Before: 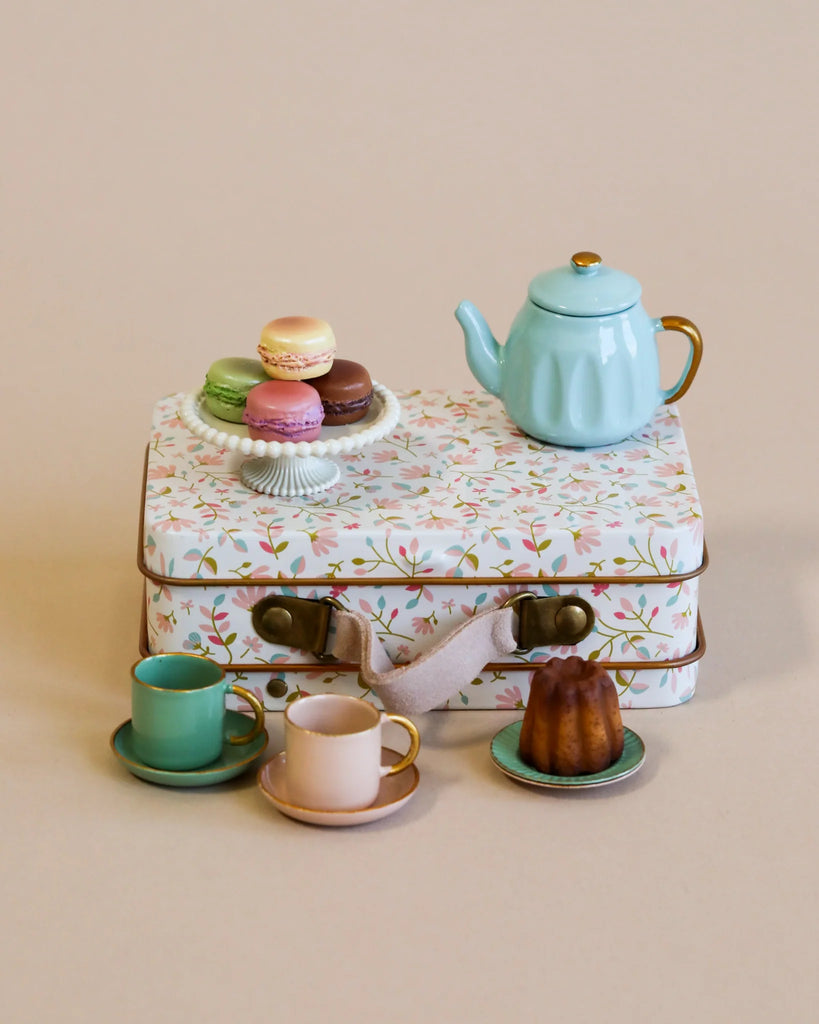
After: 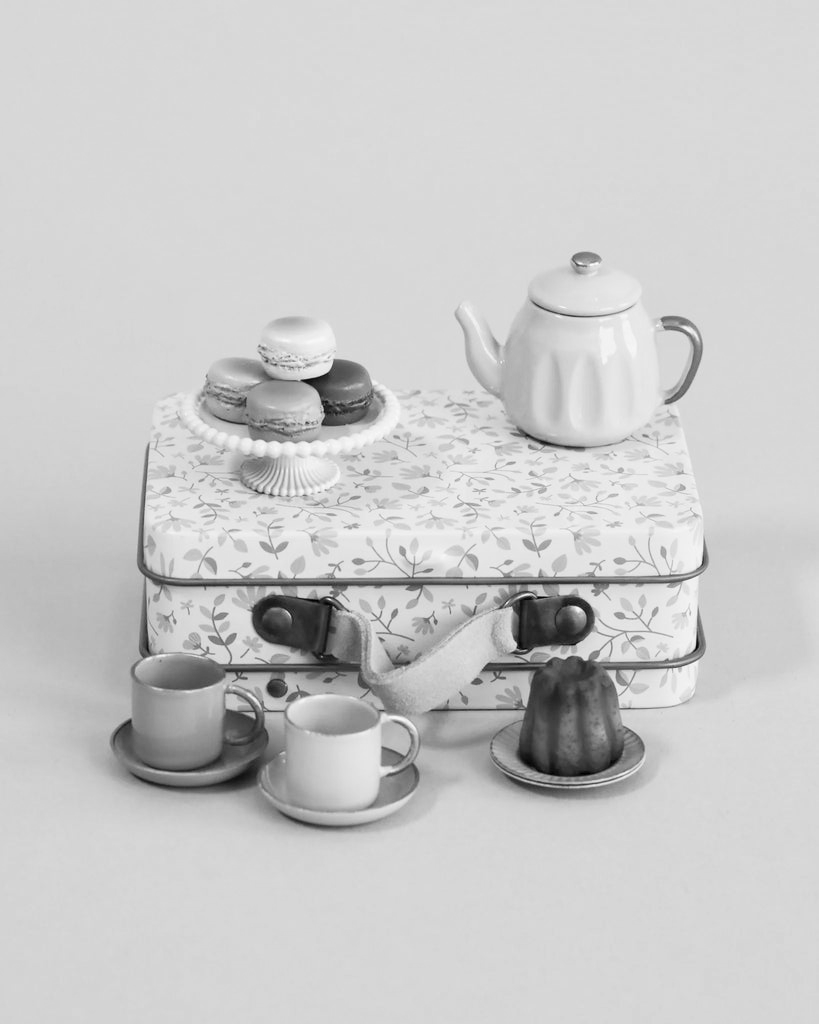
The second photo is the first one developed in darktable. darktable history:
tone equalizer: on, module defaults
monochrome: on, module defaults
color correction: highlights a* 5.81, highlights b* 4.84
contrast brightness saturation: contrast 0.14, brightness 0.21
